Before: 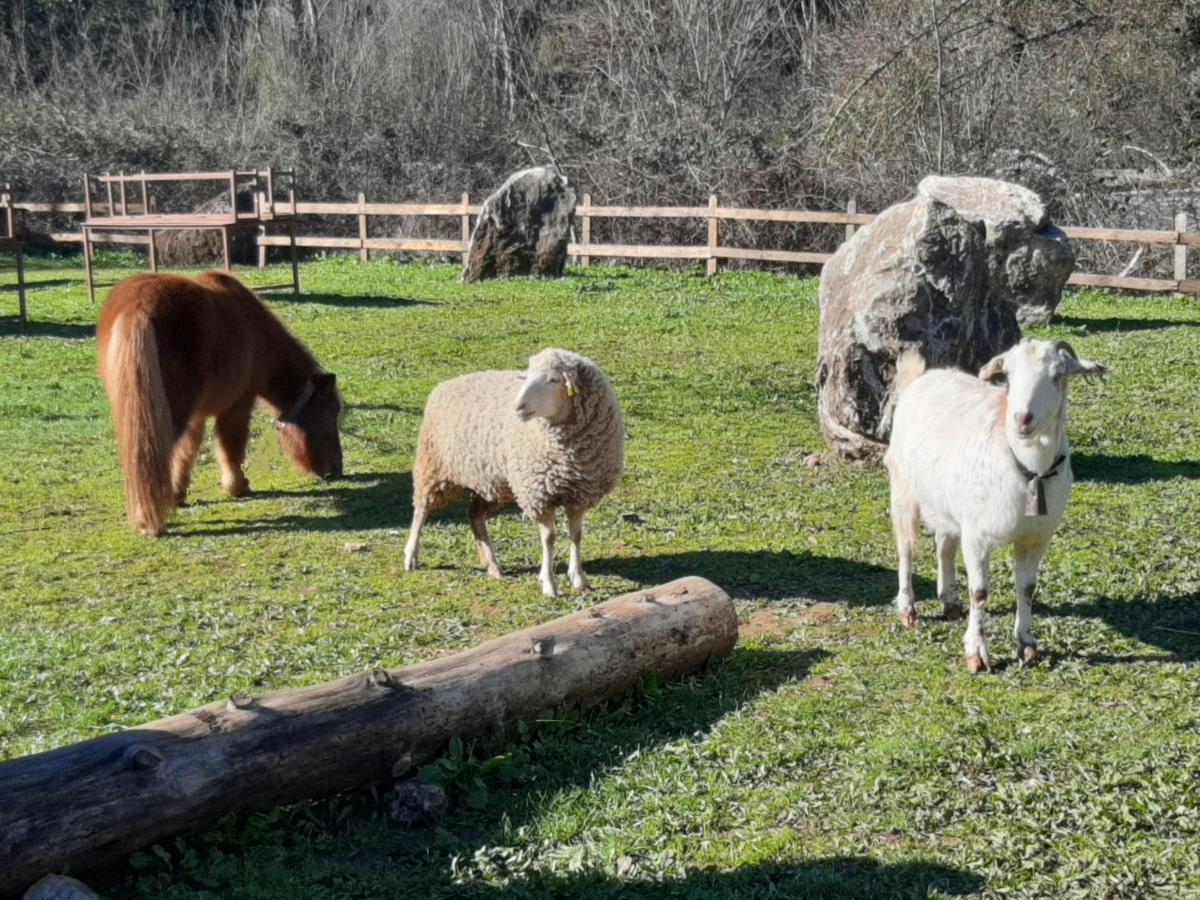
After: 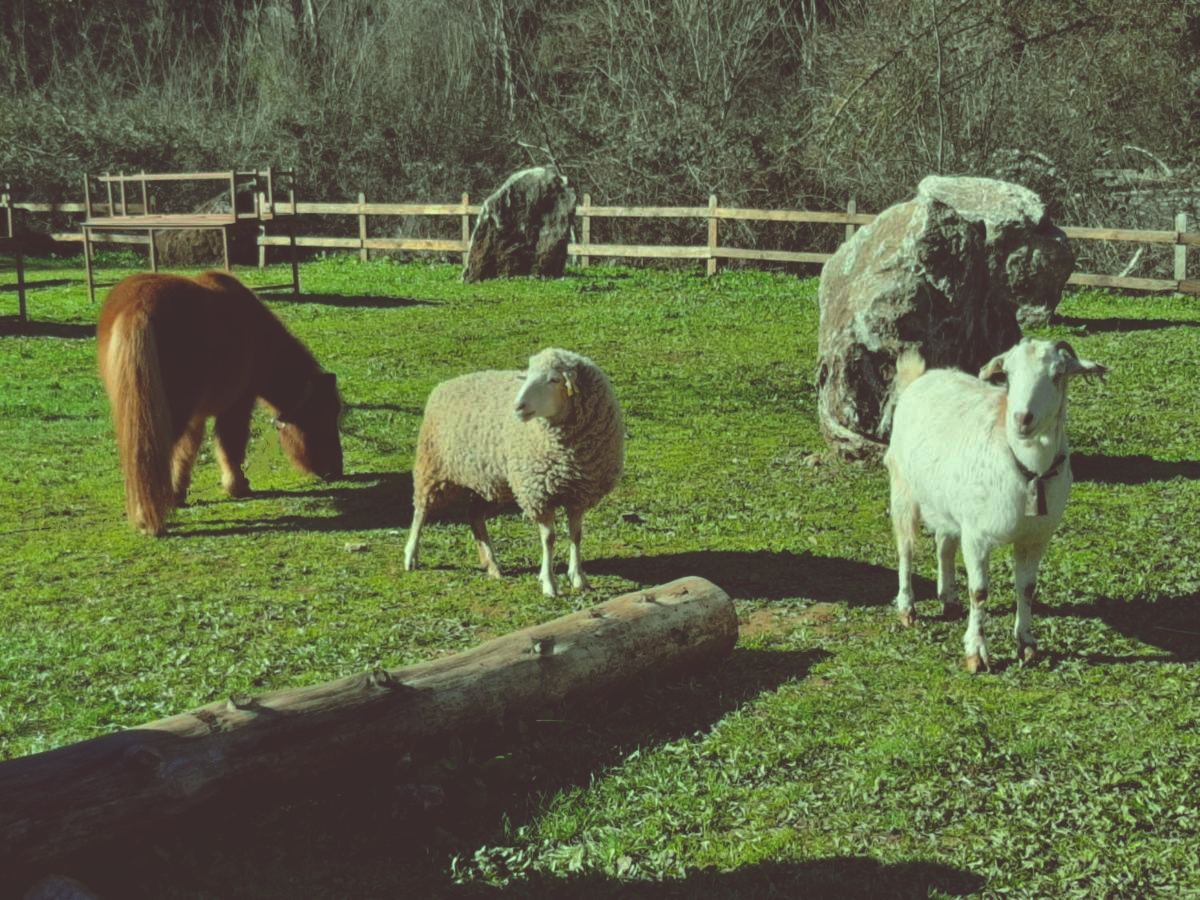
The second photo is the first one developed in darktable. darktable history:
color balance: lift [1, 1.015, 0.987, 0.985], gamma [1, 0.959, 1.042, 0.958], gain [0.927, 0.938, 1.072, 0.928], contrast 1.5%
rgb curve: curves: ch0 [(0, 0.186) (0.314, 0.284) (0.775, 0.708) (1, 1)], compensate middle gray true, preserve colors none
